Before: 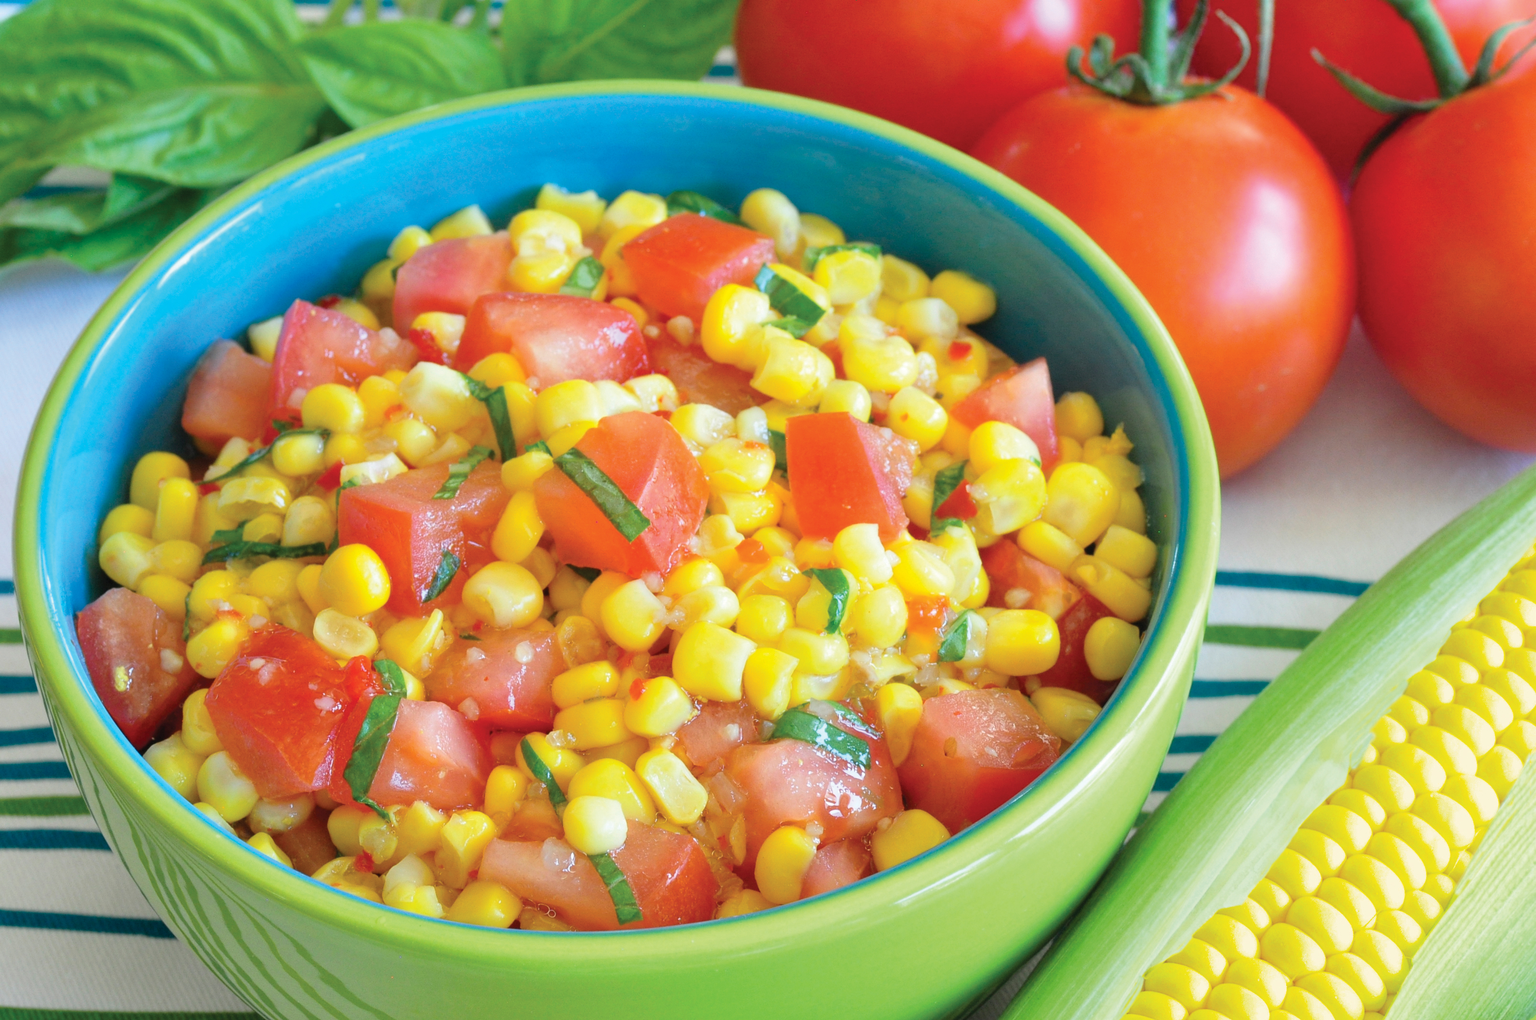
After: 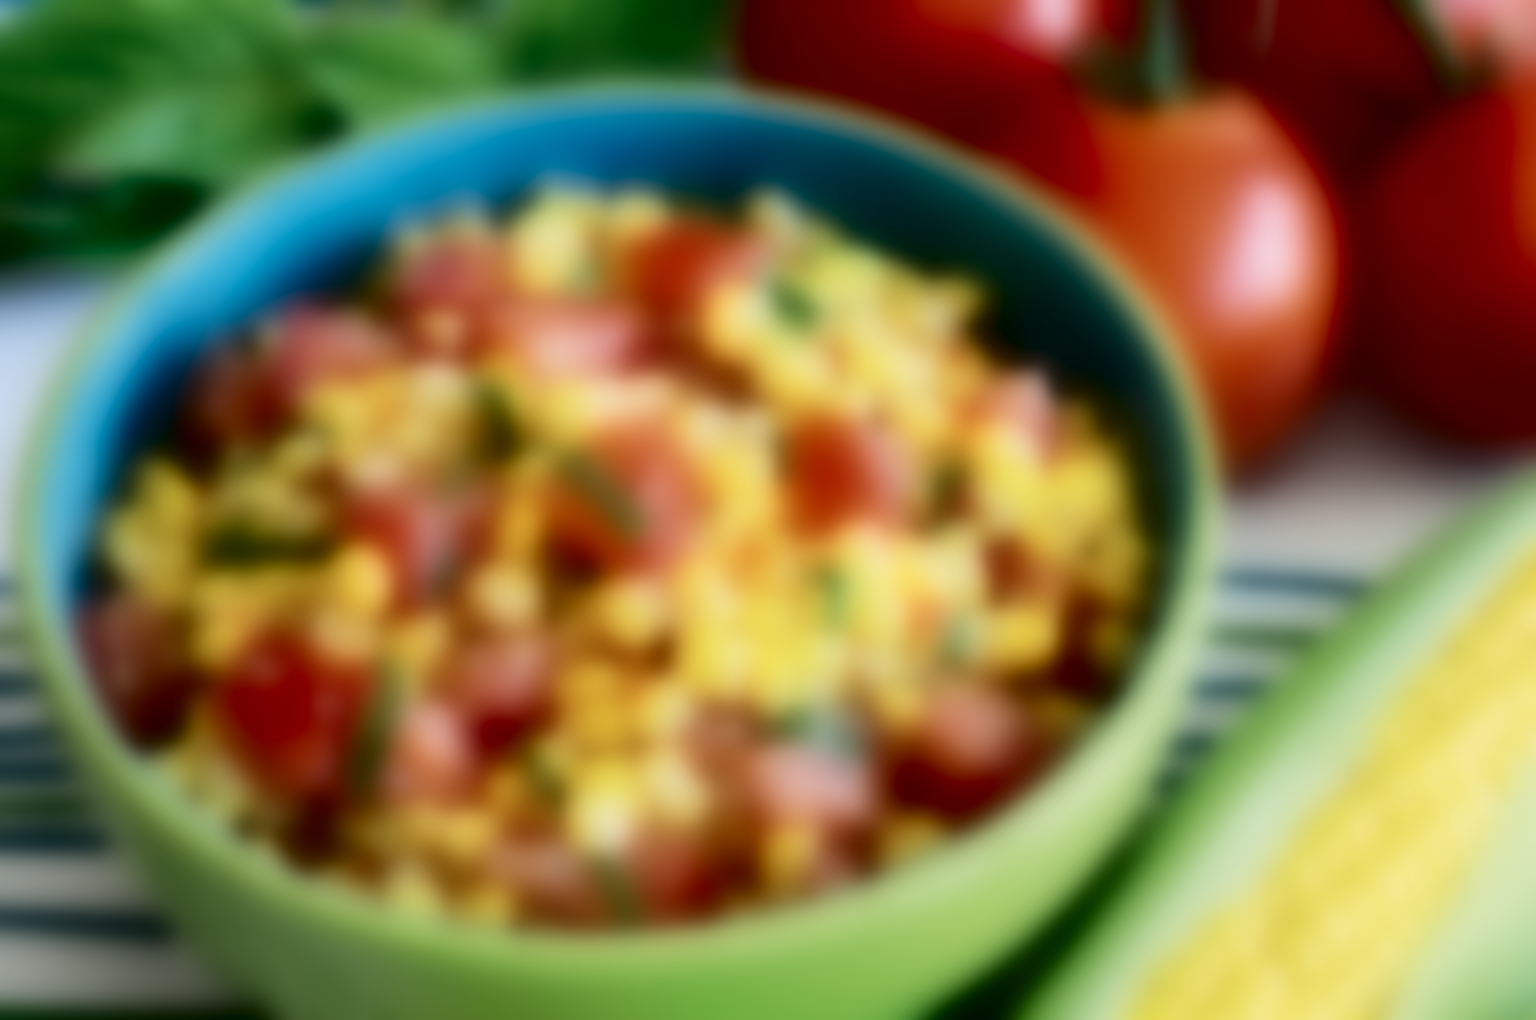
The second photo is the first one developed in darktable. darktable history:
lowpass: radius 31.92, contrast 1.72, brightness -0.98, saturation 0.94
exposure: black level correction 0, exposure 0.2 EV, compensate exposure bias true, compensate highlight preservation false
